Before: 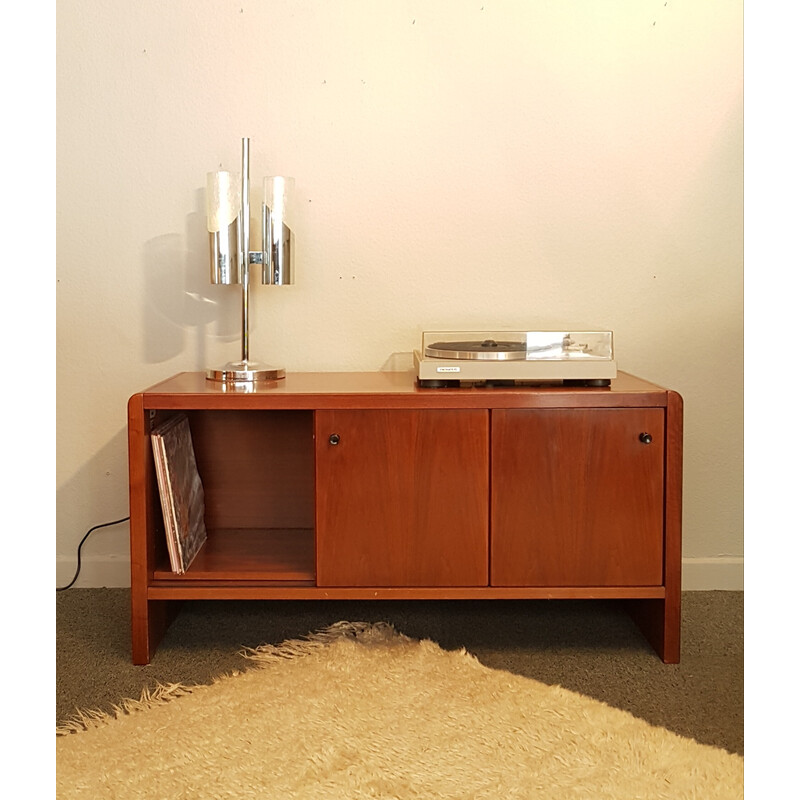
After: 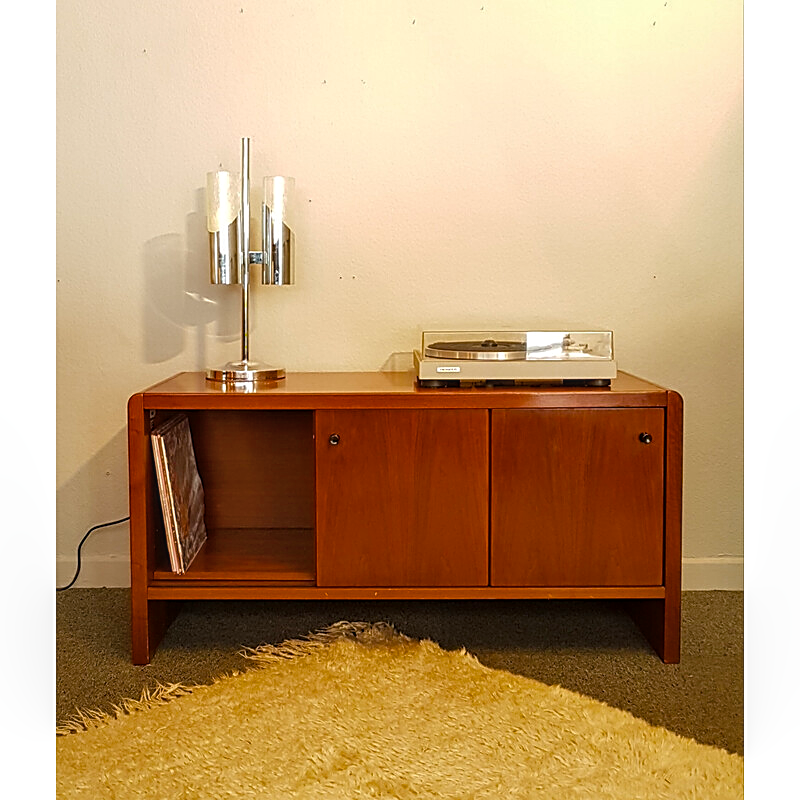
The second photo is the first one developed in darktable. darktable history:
local contrast: on, module defaults
sharpen: on, module defaults
color balance rgb: perceptual saturation grading › global saturation 17.058%, global vibrance 16.479%, saturation formula JzAzBz (2021)
